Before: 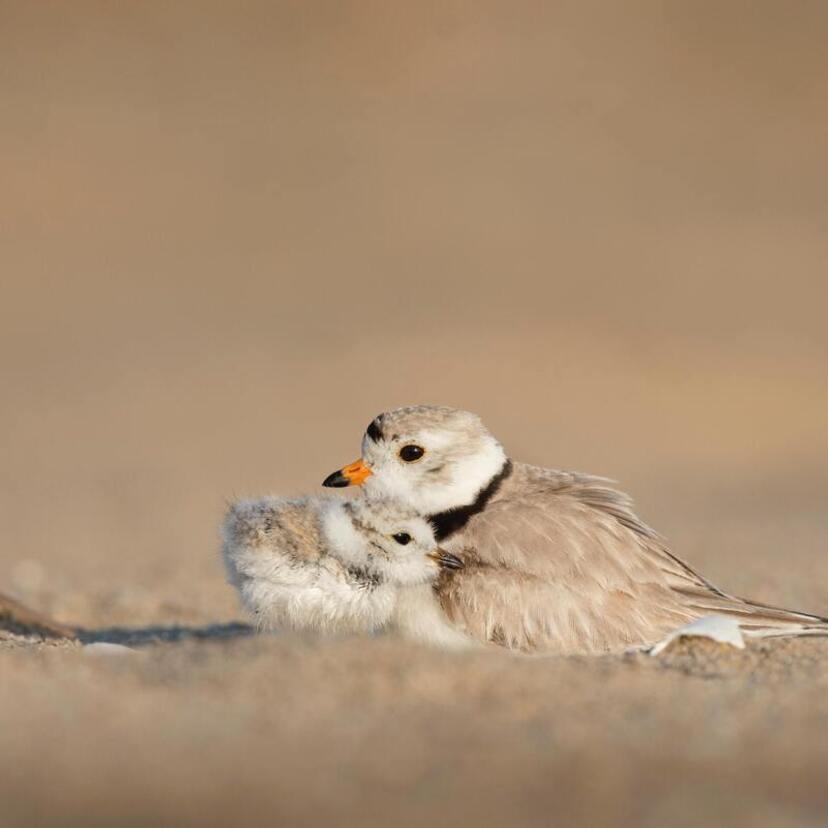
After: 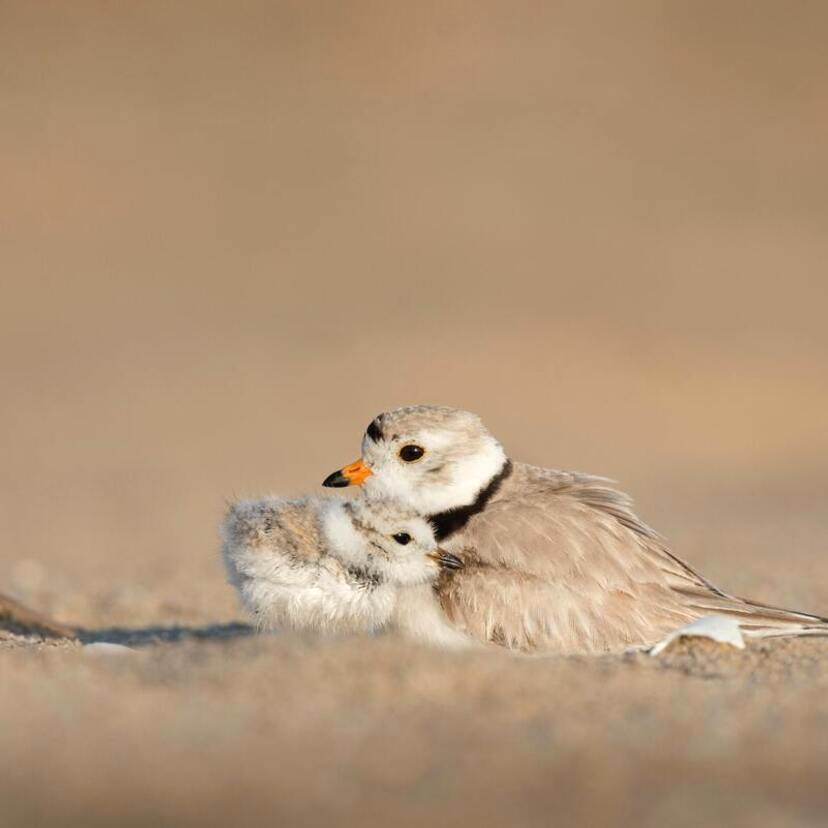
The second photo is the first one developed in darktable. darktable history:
tone equalizer: edges refinement/feathering 500, mask exposure compensation -1.57 EV, preserve details no
exposure: black level correction 0.001, exposure 0.141 EV, compensate highlight preservation false
